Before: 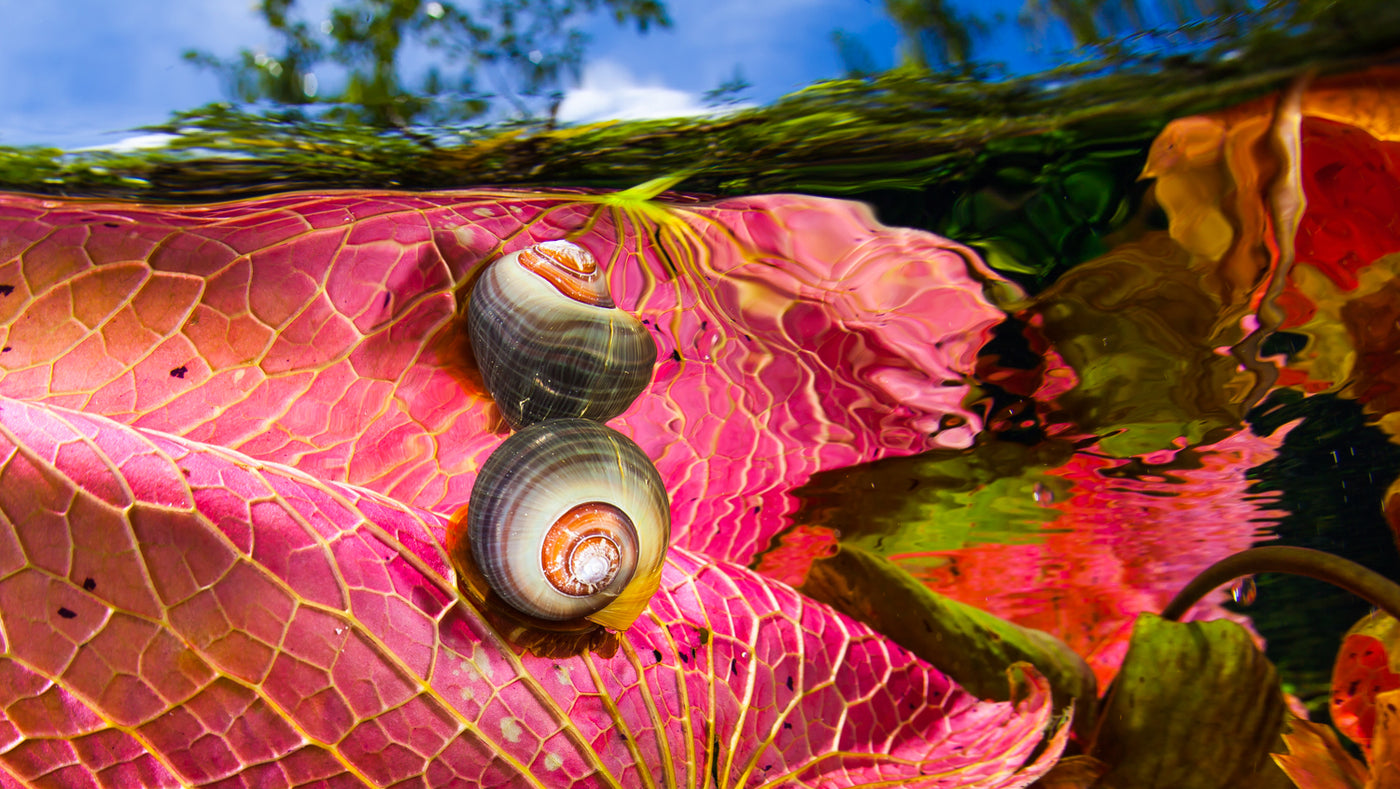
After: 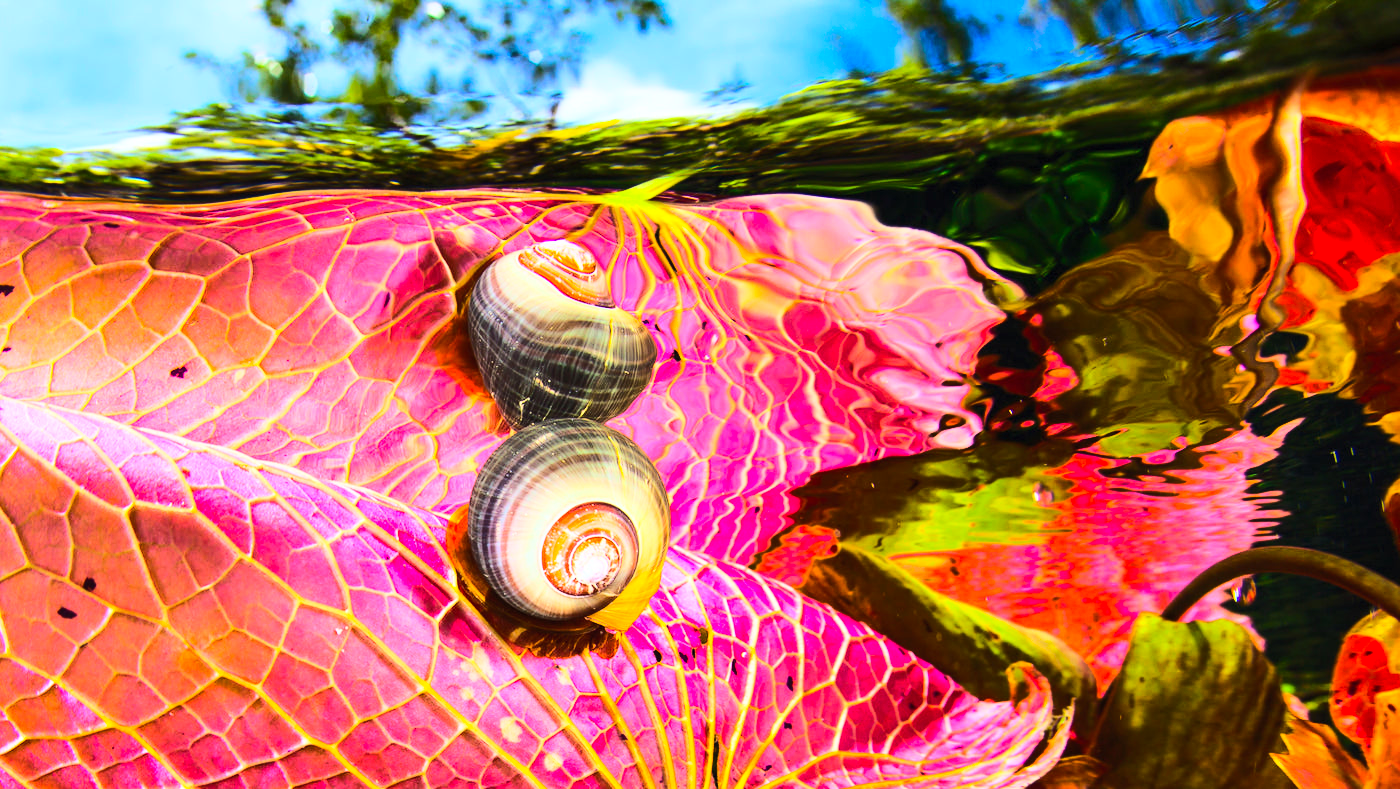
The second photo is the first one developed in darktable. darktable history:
contrast brightness saturation: contrast 0.2, brightness 0.16, saturation 0.22
base curve: curves: ch0 [(0, 0) (0.032, 0.037) (0.105, 0.228) (0.435, 0.76) (0.856, 0.983) (1, 1)]
exposure: exposure -0.064 EV, compensate highlight preservation false
white balance: emerald 1
